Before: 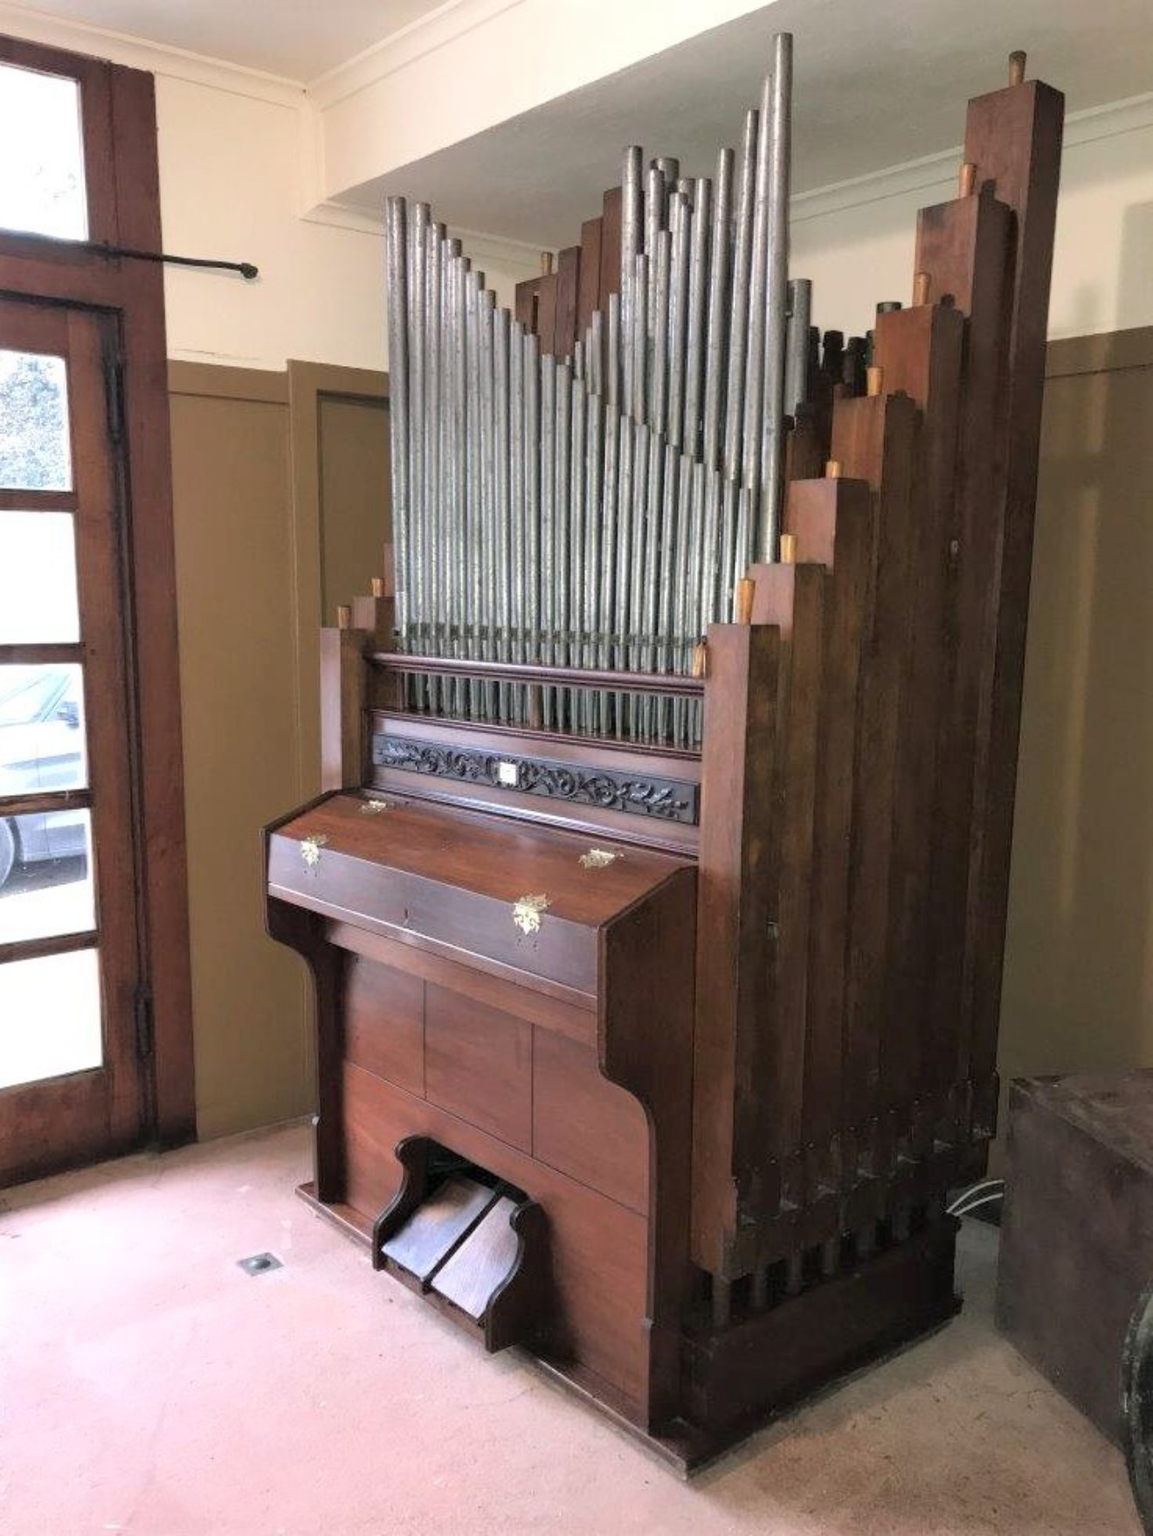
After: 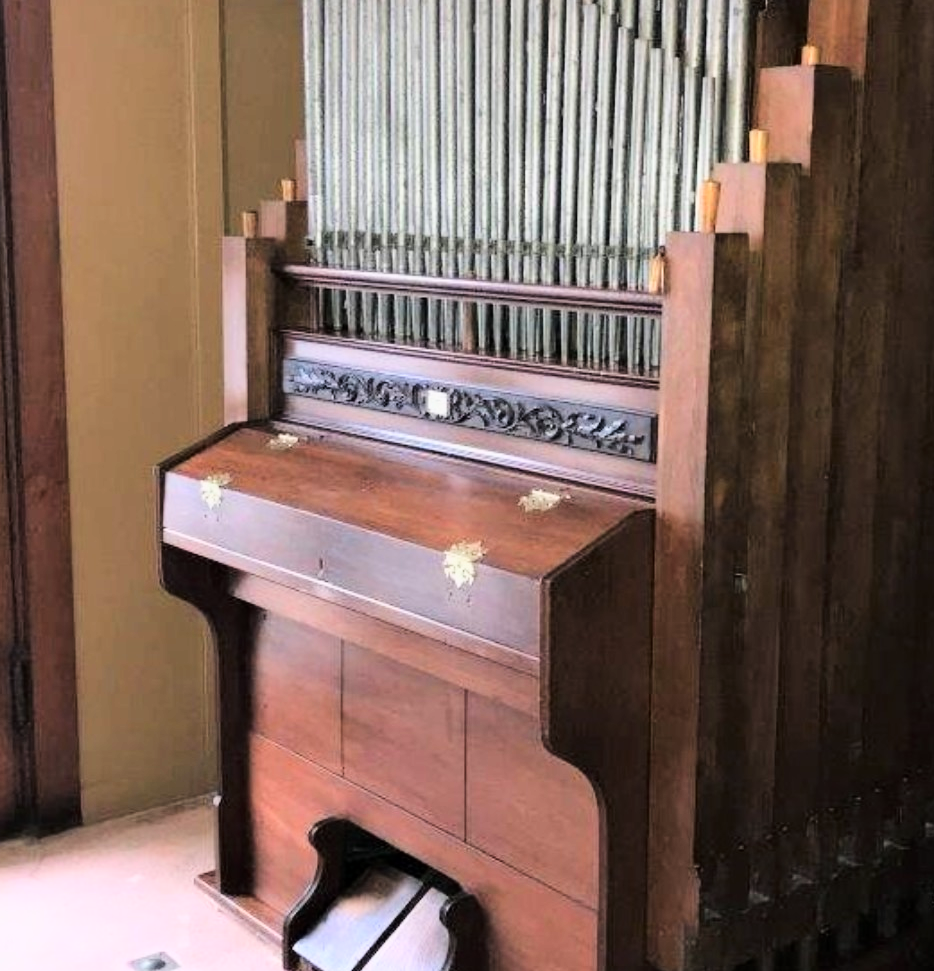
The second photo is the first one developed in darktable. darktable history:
crop: left 10.964%, top 27.46%, right 18.232%, bottom 17.276%
tone curve: curves: ch0 [(0, 0) (0.104, 0.068) (0.236, 0.227) (0.46, 0.576) (0.657, 0.796) (0.861, 0.932) (1, 0.981)]; ch1 [(0, 0) (0.353, 0.344) (0.434, 0.382) (0.479, 0.476) (0.502, 0.504) (0.544, 0.534) (0.57, 0.57) (0.586, 0.603) (0.618, 0.631) (0.657, 0.679) (1, 1)]; ch2 [(0, 0) (0.34, 0.314) (0.434, 0.43) (0.5, 0.511) (0.528, 0.545) (0.557, 0.573) (0.573, 0.618) (0.628, 0.751) (1, 1)], color space Lab, linked channels, preserve colors none
exposure: black level correction 0.001, compensate highlight preservation false
